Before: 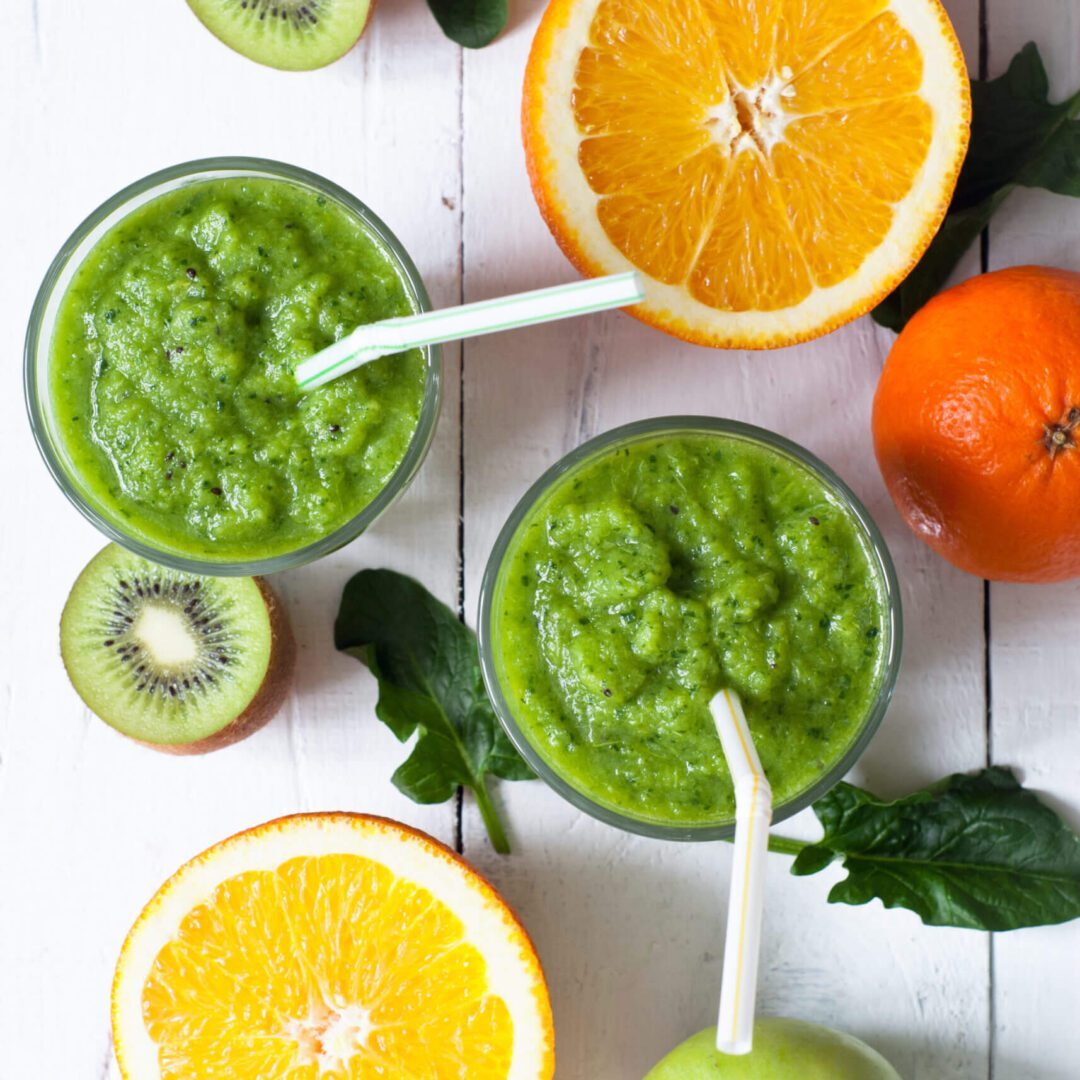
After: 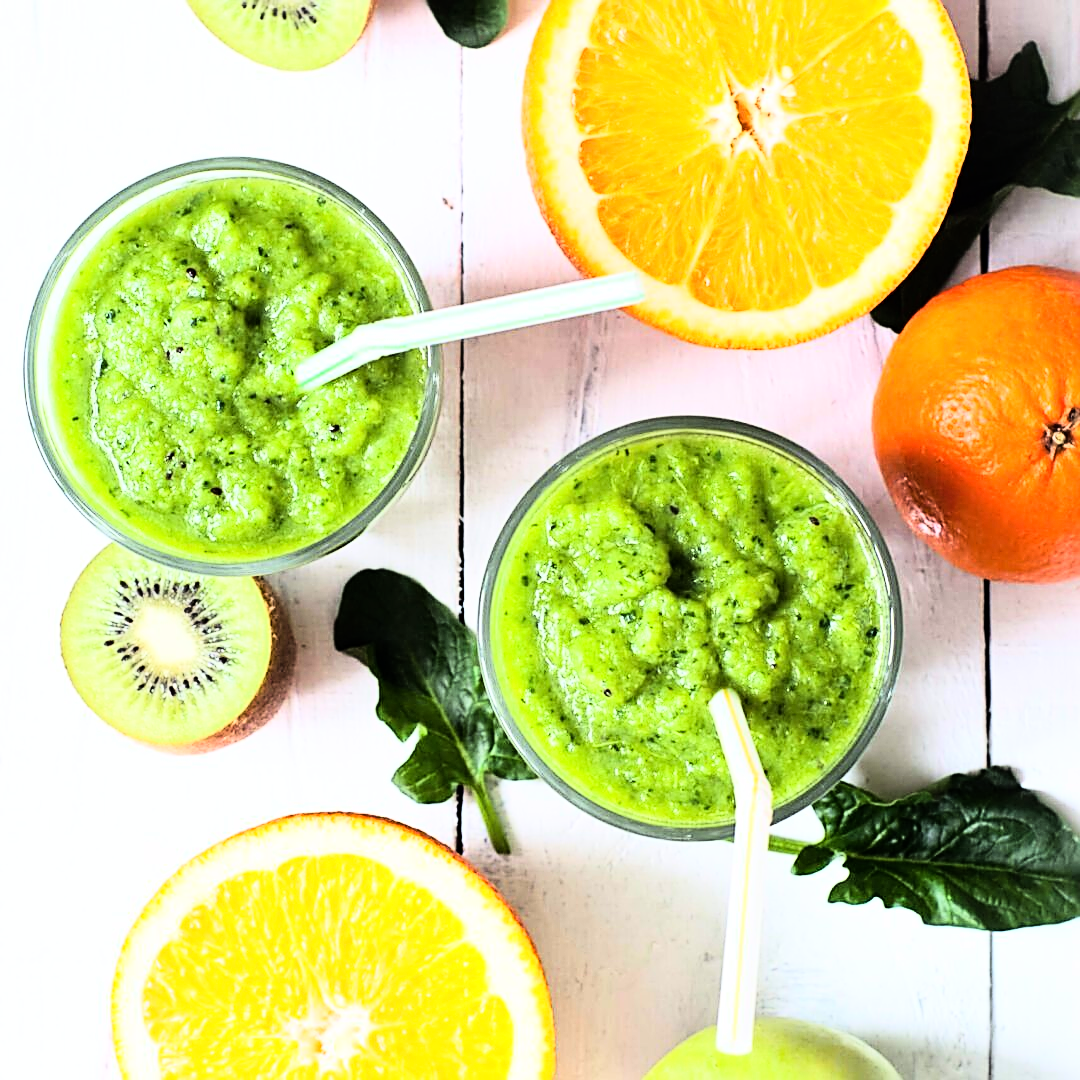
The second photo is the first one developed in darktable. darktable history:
rgb curve: curves: ch0 [(0, 0) (0.21, 0.15) (0.24, 0.21) (0.5, 0.75) (0.75, 0.96) (0.89, 0.99) (1, 1)]; ch1 [(0, 0.02) (0.21, 0.13) (0.25, 0.2) (0.5, 0.67) (0.75, 0.9) (0.89, 0.97) (1, 1)]; ch2 [(0, 0.02) (0.21, 0.13) (0.25, 0.2) (0.5, 0.67) (0.75, 0.9) (0.89, 0.97) (1, 1)], compensate middle gray true
sharpen: amount 0.901
